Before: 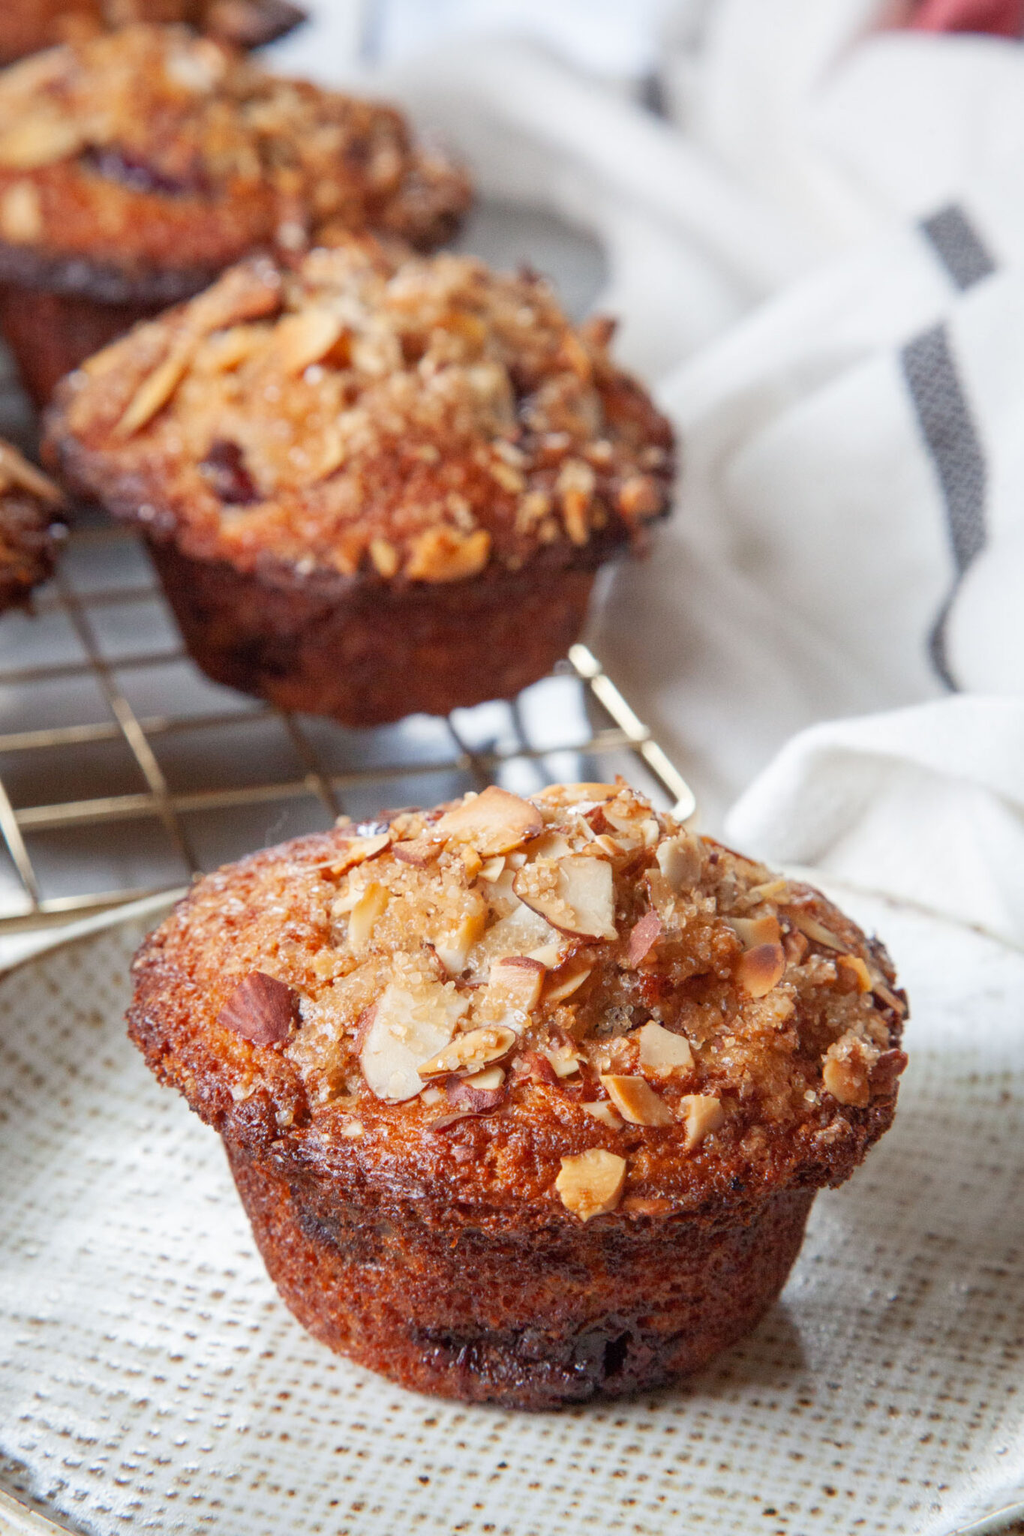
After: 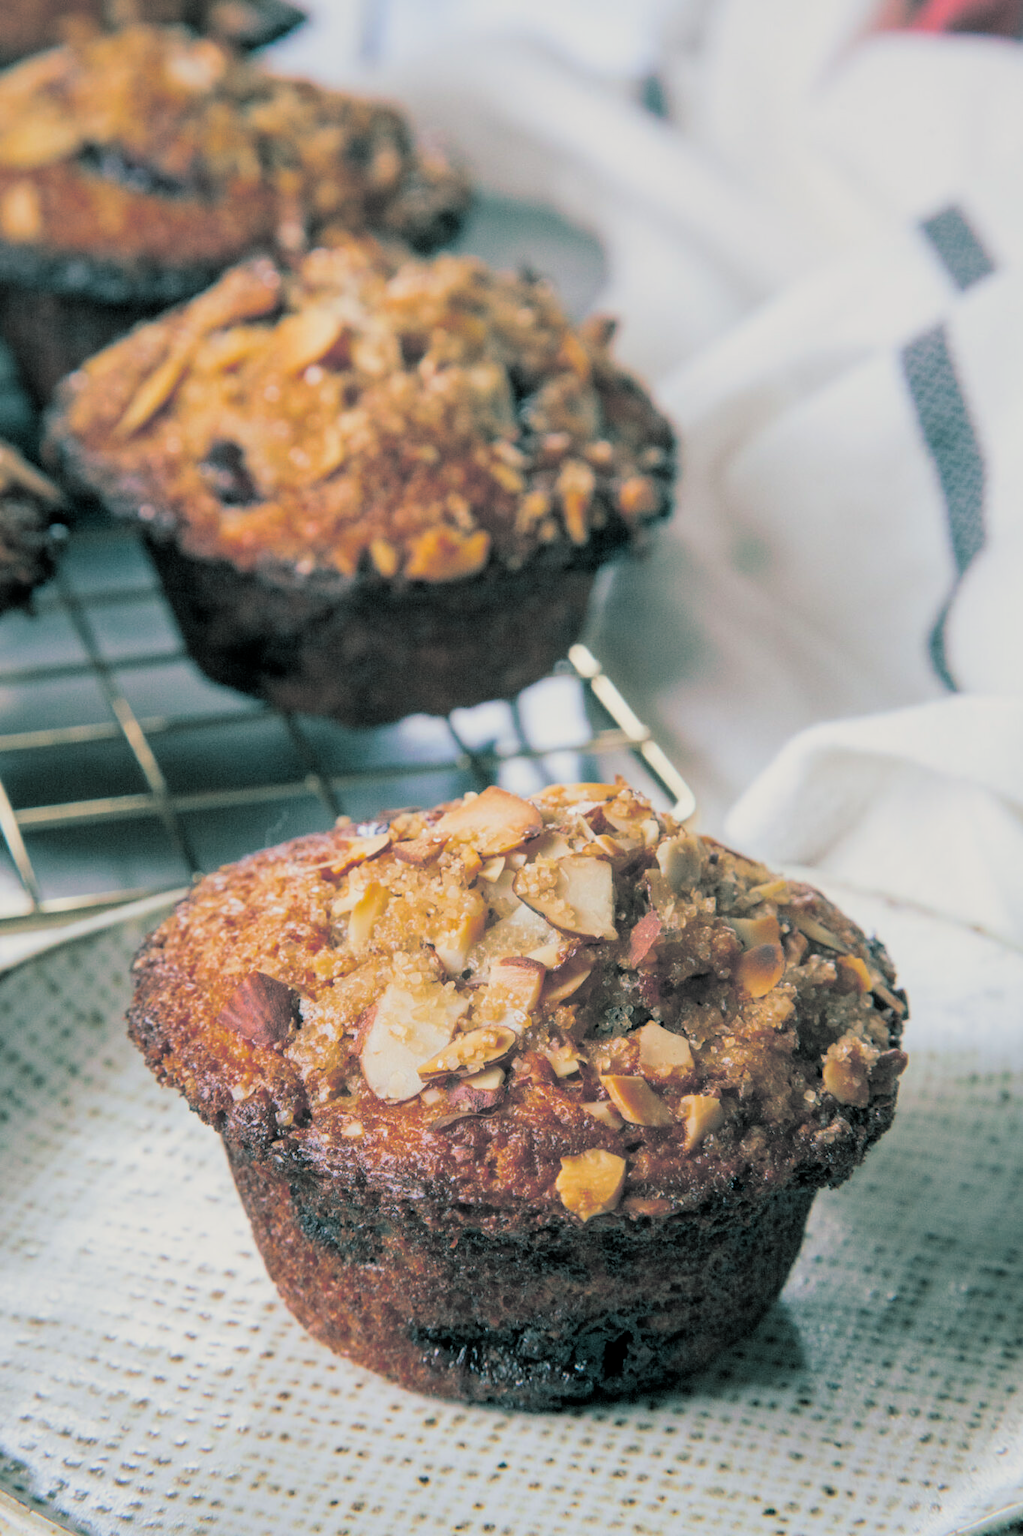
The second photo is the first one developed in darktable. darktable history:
filmic rgb: black relative exposure -7.75 EV, white relative exposure 4.4 EV, threshold 3 EV, target black luminance 0%, hardness 3.76, latitude 50.51%, contrast 1.074, highlights saturation mix 10%, shadows ↔ highlights balance -0.22%, color science v4 (2020), enable highlight reconstruction true
split-toning: shadows › hue 186.43°, highlights › hue 49.29°, compress 30.29%
